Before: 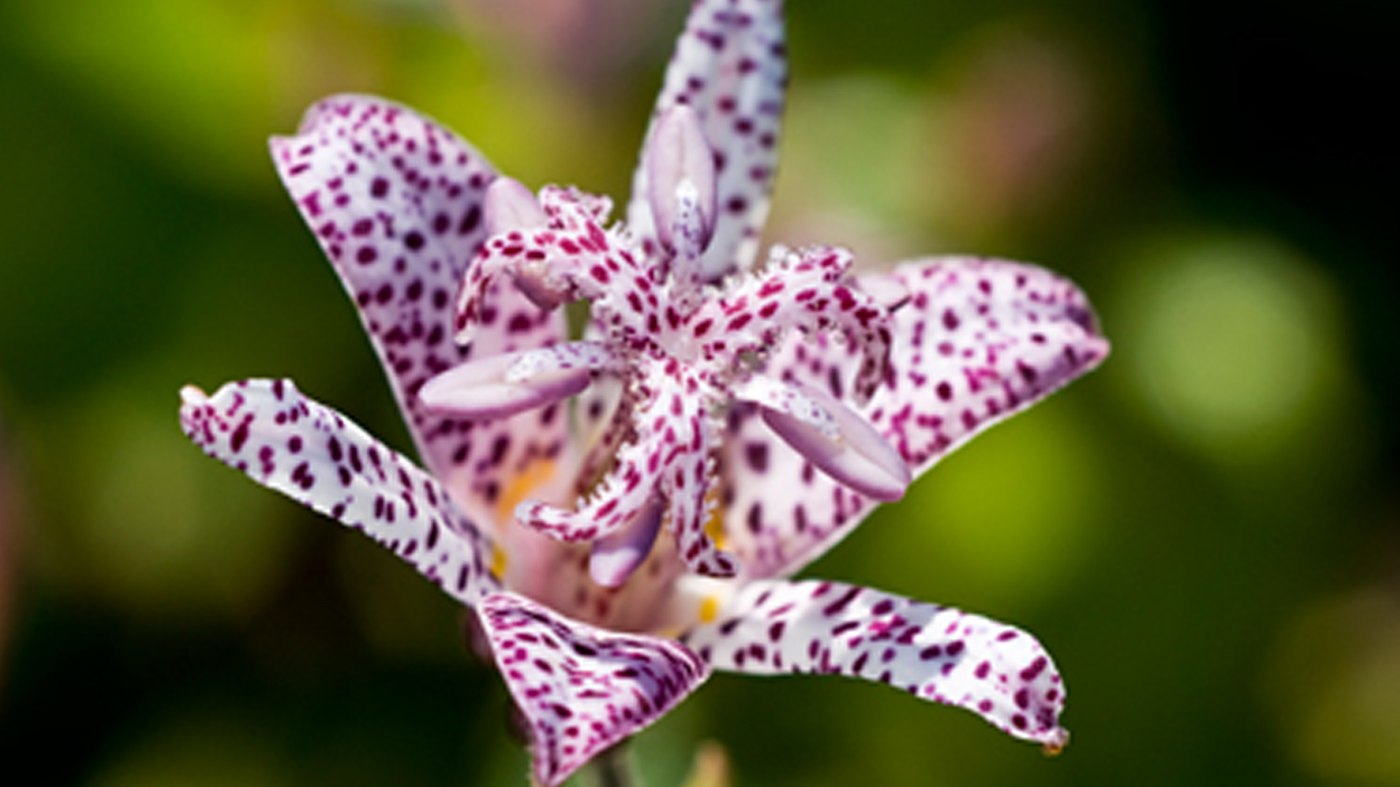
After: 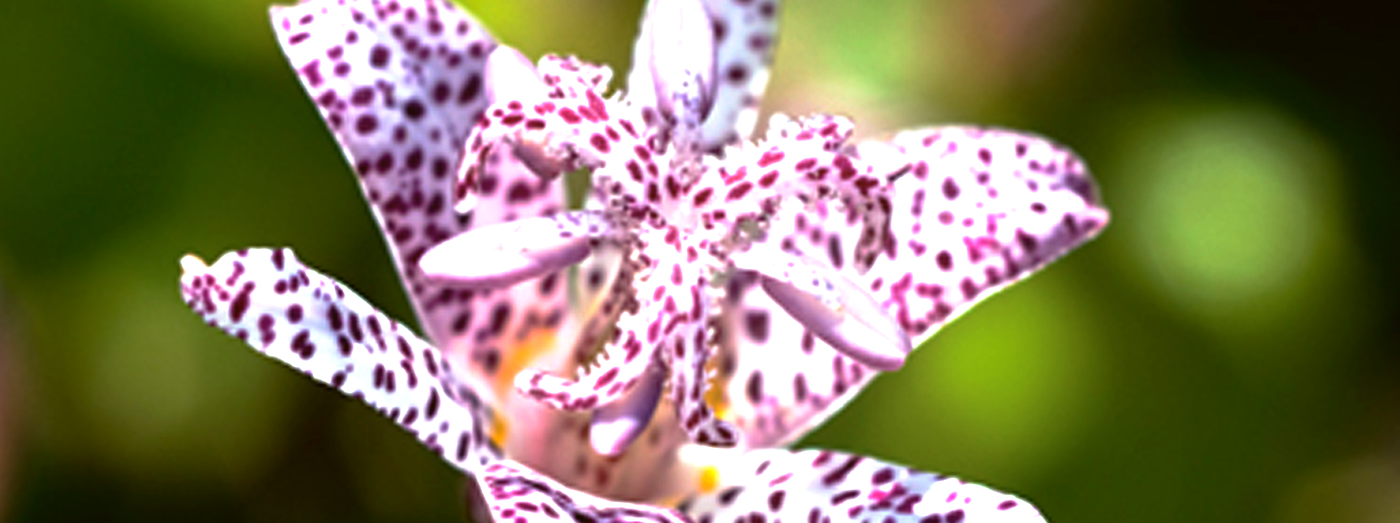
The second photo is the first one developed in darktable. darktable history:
crop: top 16.727%, bottom 16.727%
shadows and highlights: radius 93.07, shadows -14.46, white point adjustment 0.23, highlights 31.48, compress 48.23%, highlights color adjustment 52.79%, soften with gaussian
exposure: exposure 1 EV, compensate highlight preservation false
color balance: lift [1.004, 1.002, 1.002, 0.998], gamma [1, 1.007, 1.002, 0.993], gain [1, 0.977, 1.013, 1.023], contrast -3.64%
base curve: curves: ch0 [(0, 0) (0.595, 0.418) (1, 1)], preserve colors none
